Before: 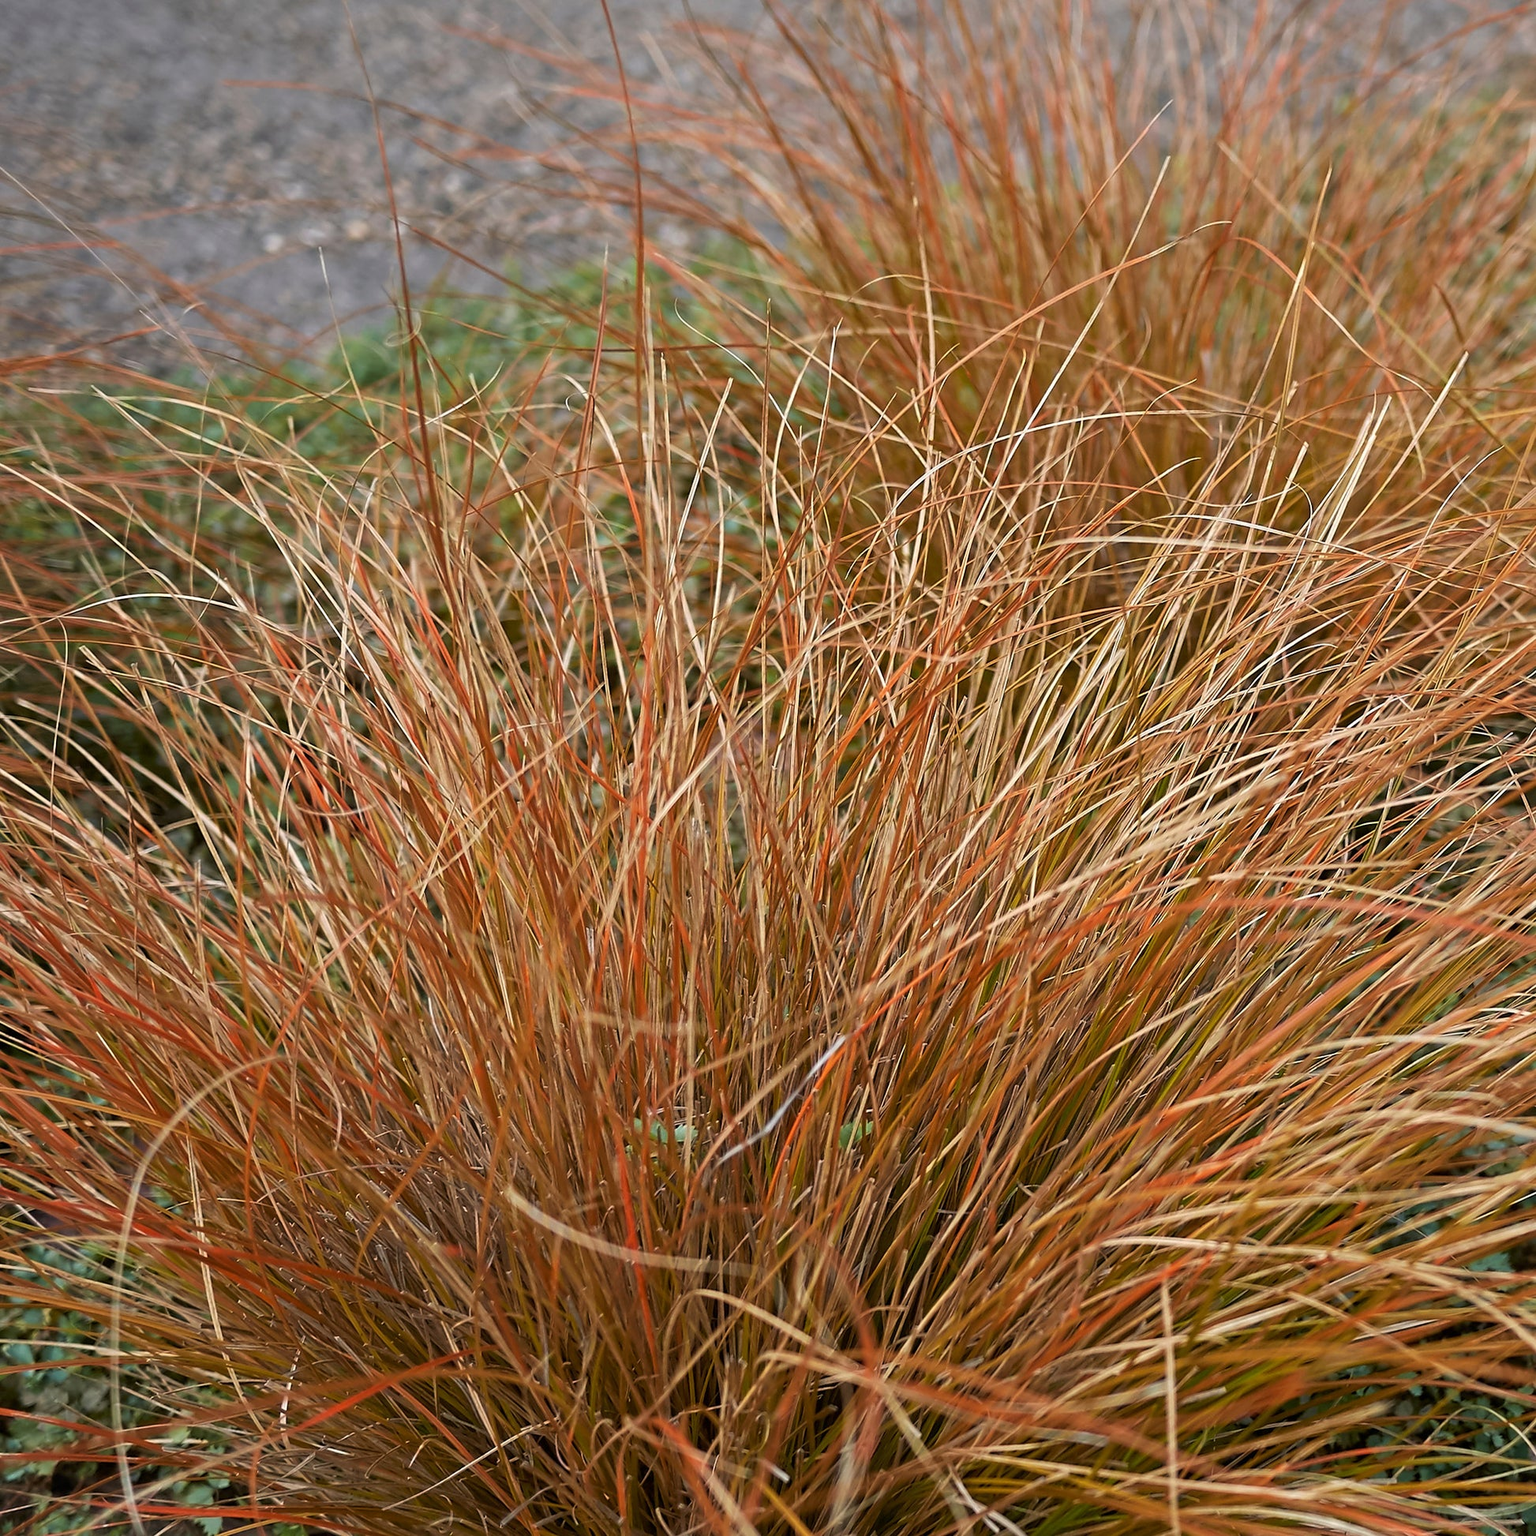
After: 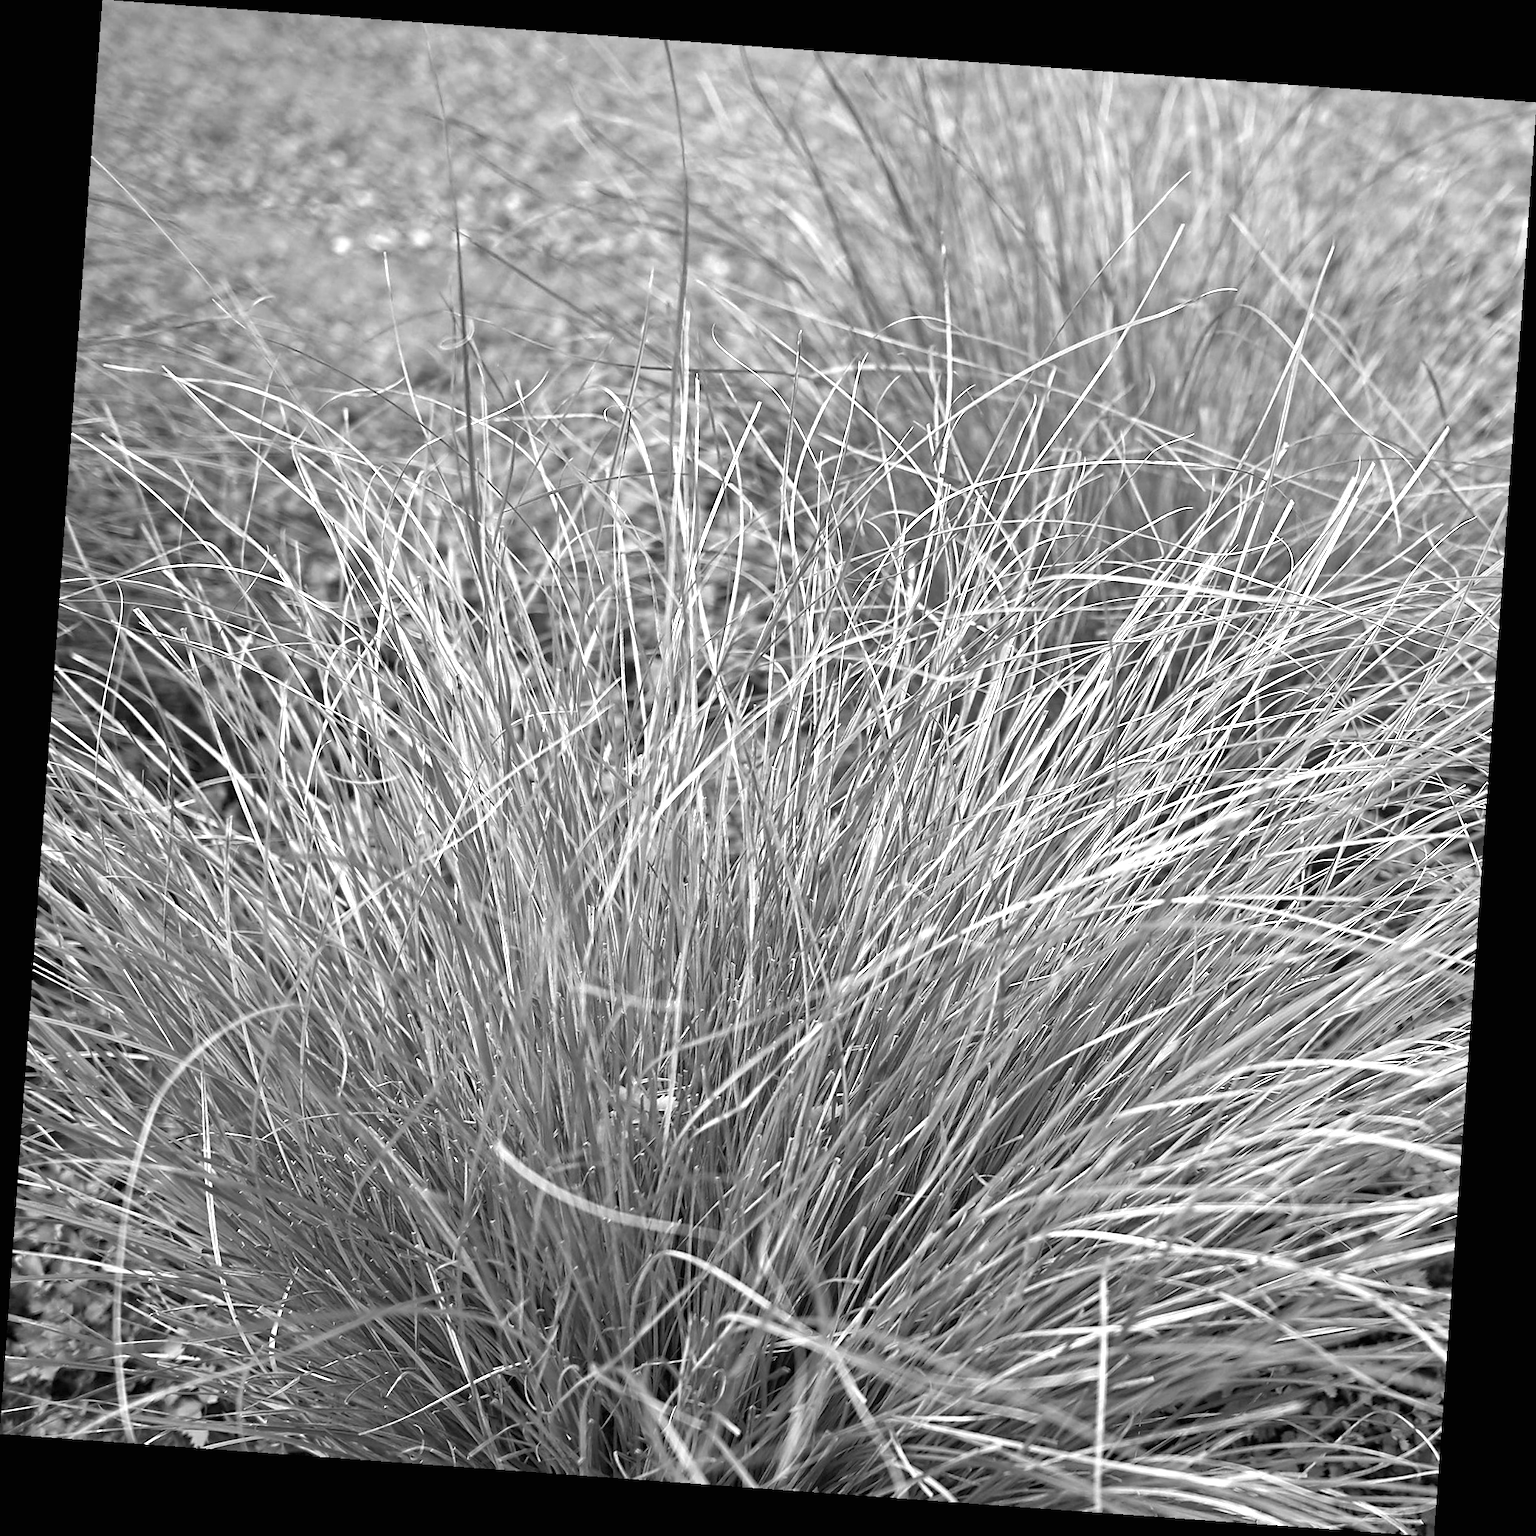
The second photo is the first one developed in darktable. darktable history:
haze removal: compatibility mode true, adaptive false
rotate and perspective: rotation 4.1°, automatic cropping off
contrast brightness saturation: saturation -1
exposure: black level correction 0, exposure 1.015 EV, compensate exposure bias true, compensate highlight preservation false
